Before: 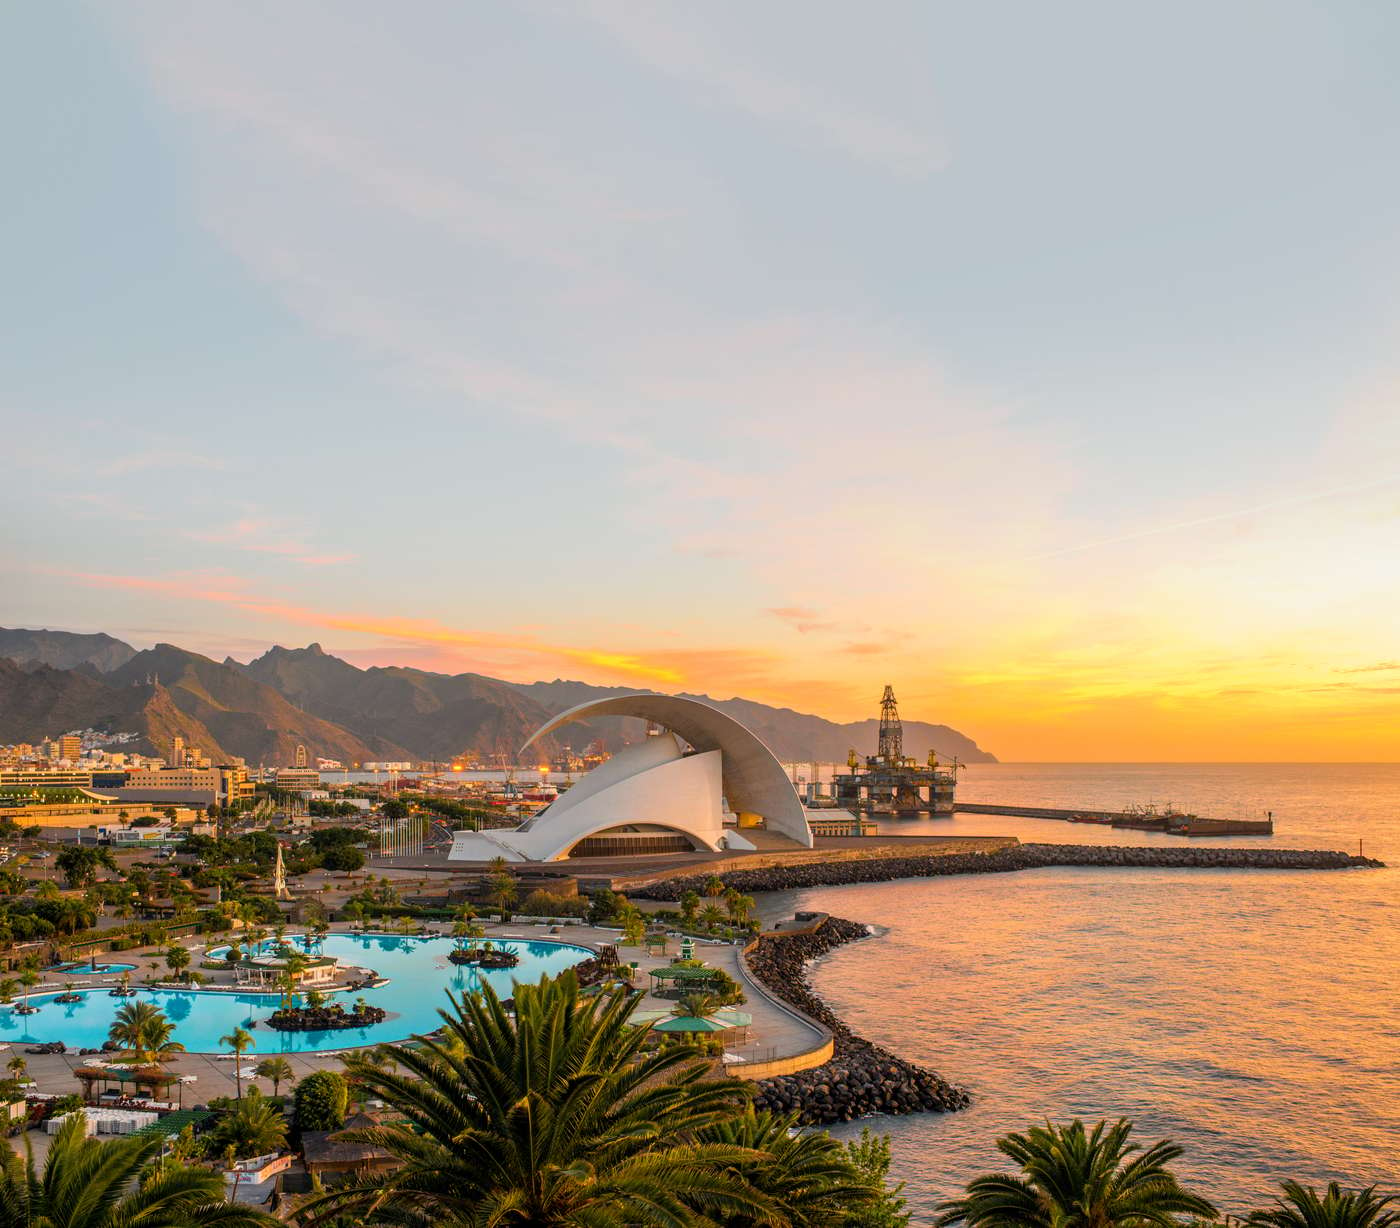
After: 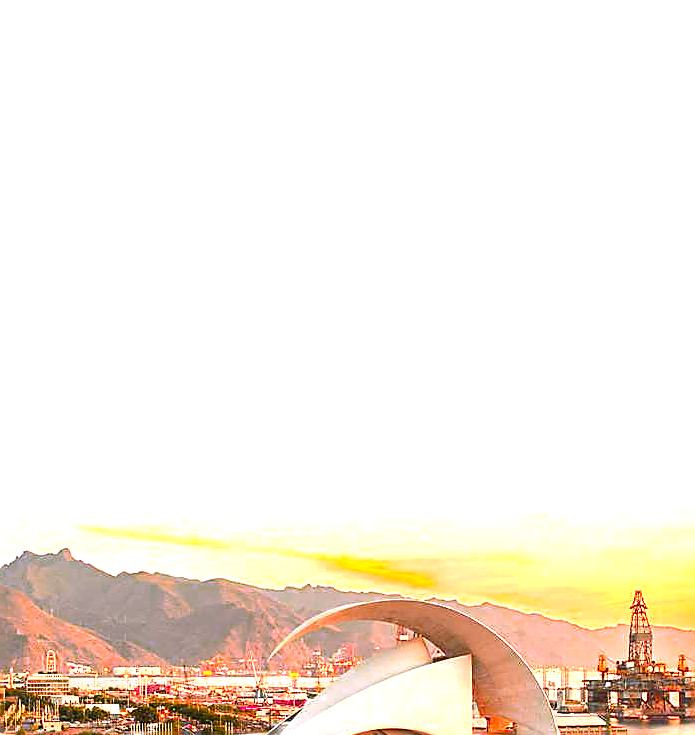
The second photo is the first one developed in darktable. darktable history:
tone equalizer: -8 EV 0.221 EV, -7 EV 0.421 EV, -6 EV 0.454 EV, -5 EV 0.267 EV, -3 EV -0.258 EV, -2 EV -0.391 EV, -1 EV -0.426 EV, +0 EV -0.25 EV
exposure: black level correction 0.001, exposure 1.715 EV, compensate highlight preservation false
color zones: curves: ch0 [(0.473, 0.374) (0.742, 0.784)]; ch1 [(0.354, 0.737) (0.742, 0.705)]; ch2 [(0.318, 0.421) (0.758, 0.532)]
sharpen: radius 1.39, amount 1.242, threshold 0.798
crop: left 17.86%, top 7.772%, right 32.473%, bottom 32.361%
